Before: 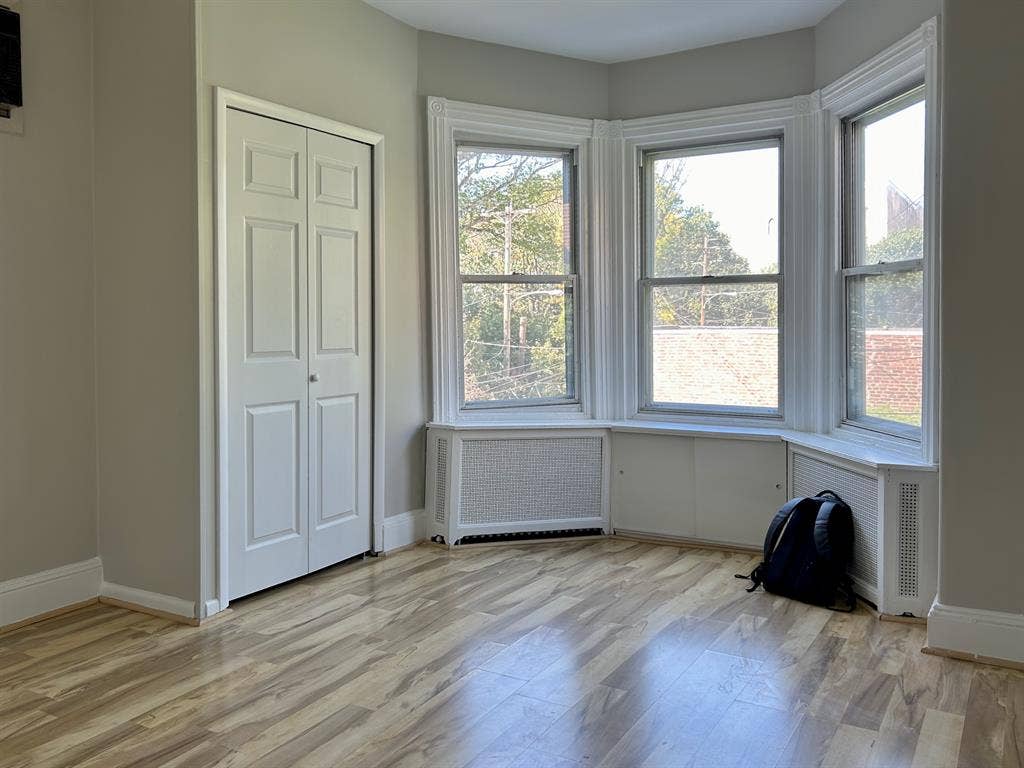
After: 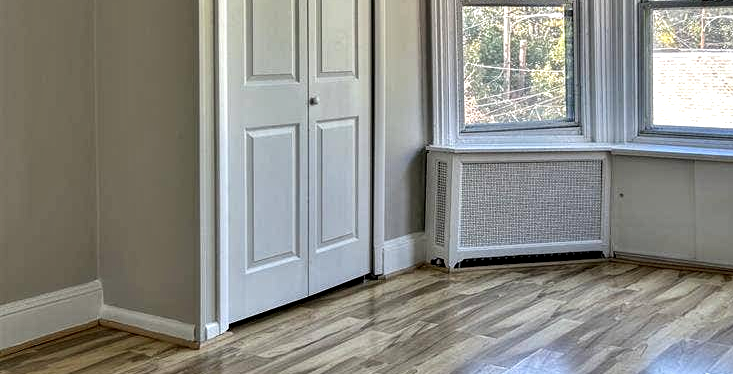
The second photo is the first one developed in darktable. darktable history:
contrast equalizer: y [[0.6 ×6], [0.55 ×6], [0 ×6], [0 ×6], [0 ×6]]
crop: top 36.092%, right 28.366%, bottom 15.083%
local contrast: on, module defaults
